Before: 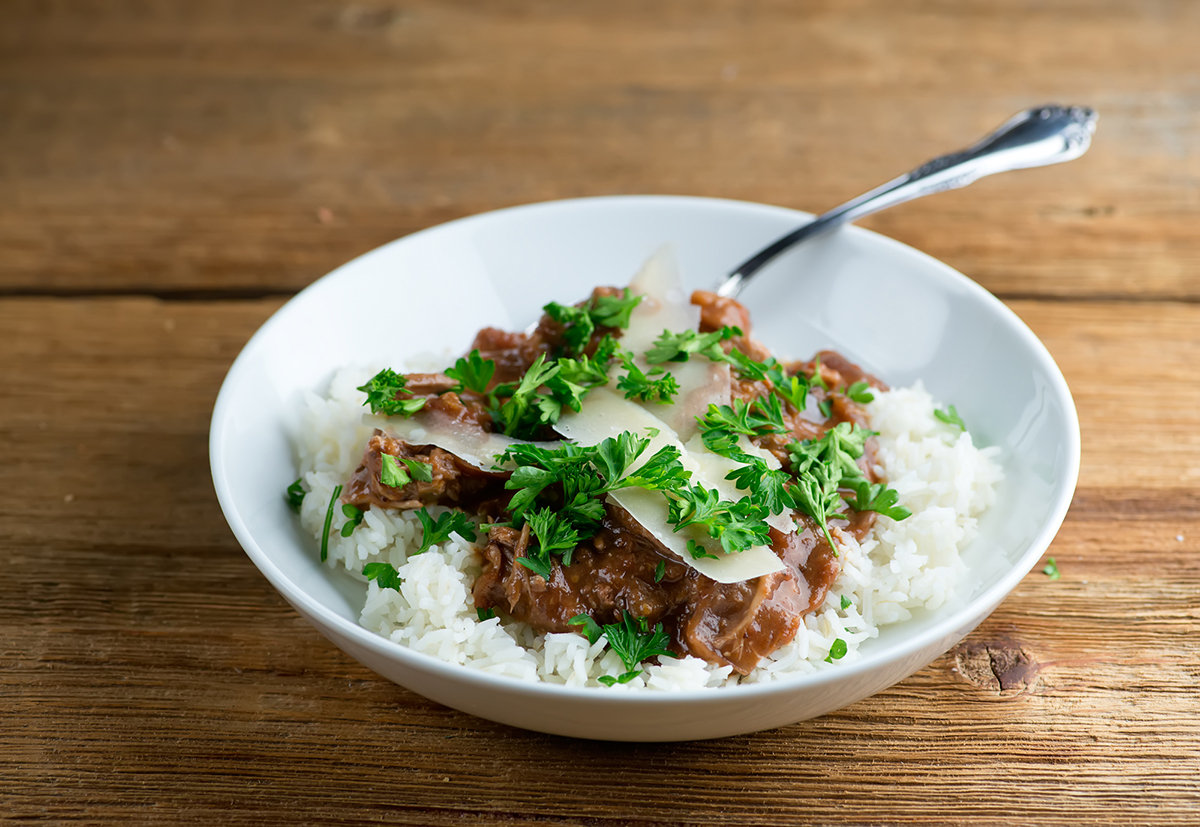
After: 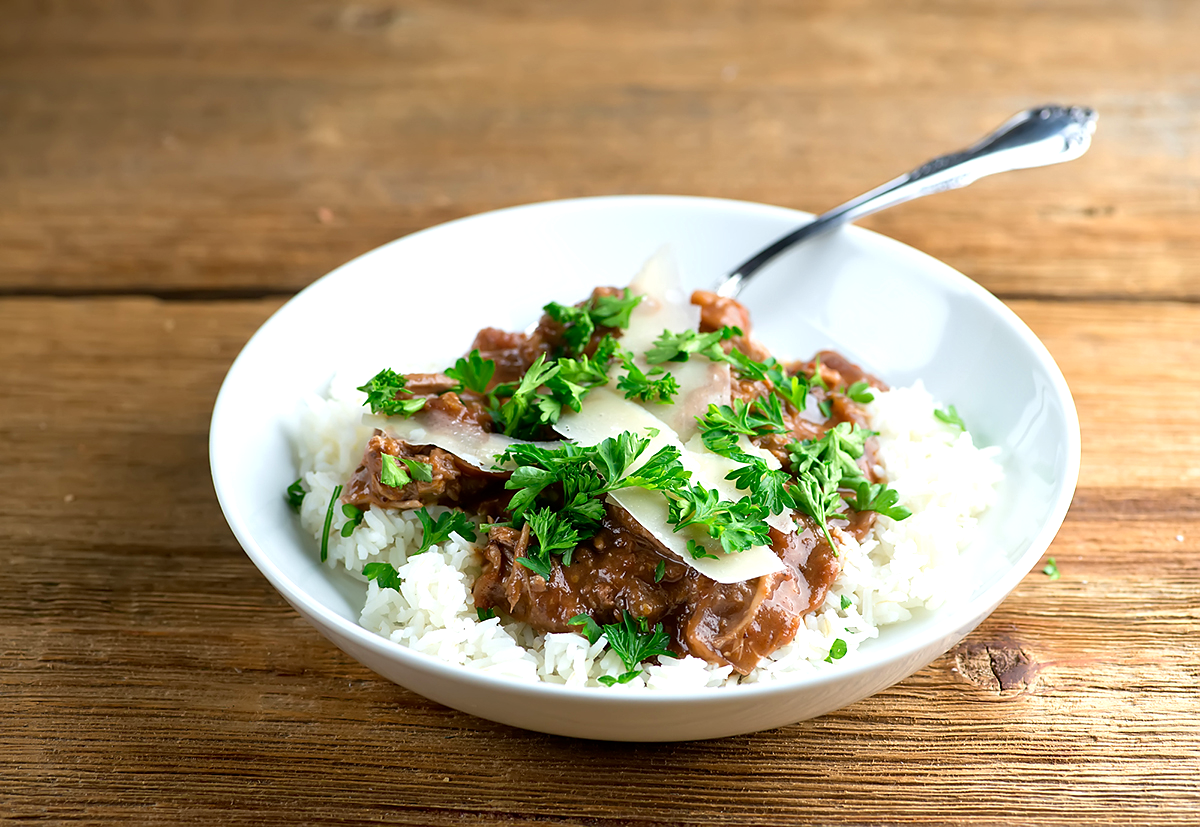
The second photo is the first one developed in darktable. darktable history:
exposure: black level correction 0.001, exposure 0.498 EV, compensate exposure bias true, compensate highlight preservation false
sharpen: radius 1.029, threshold 0.98
